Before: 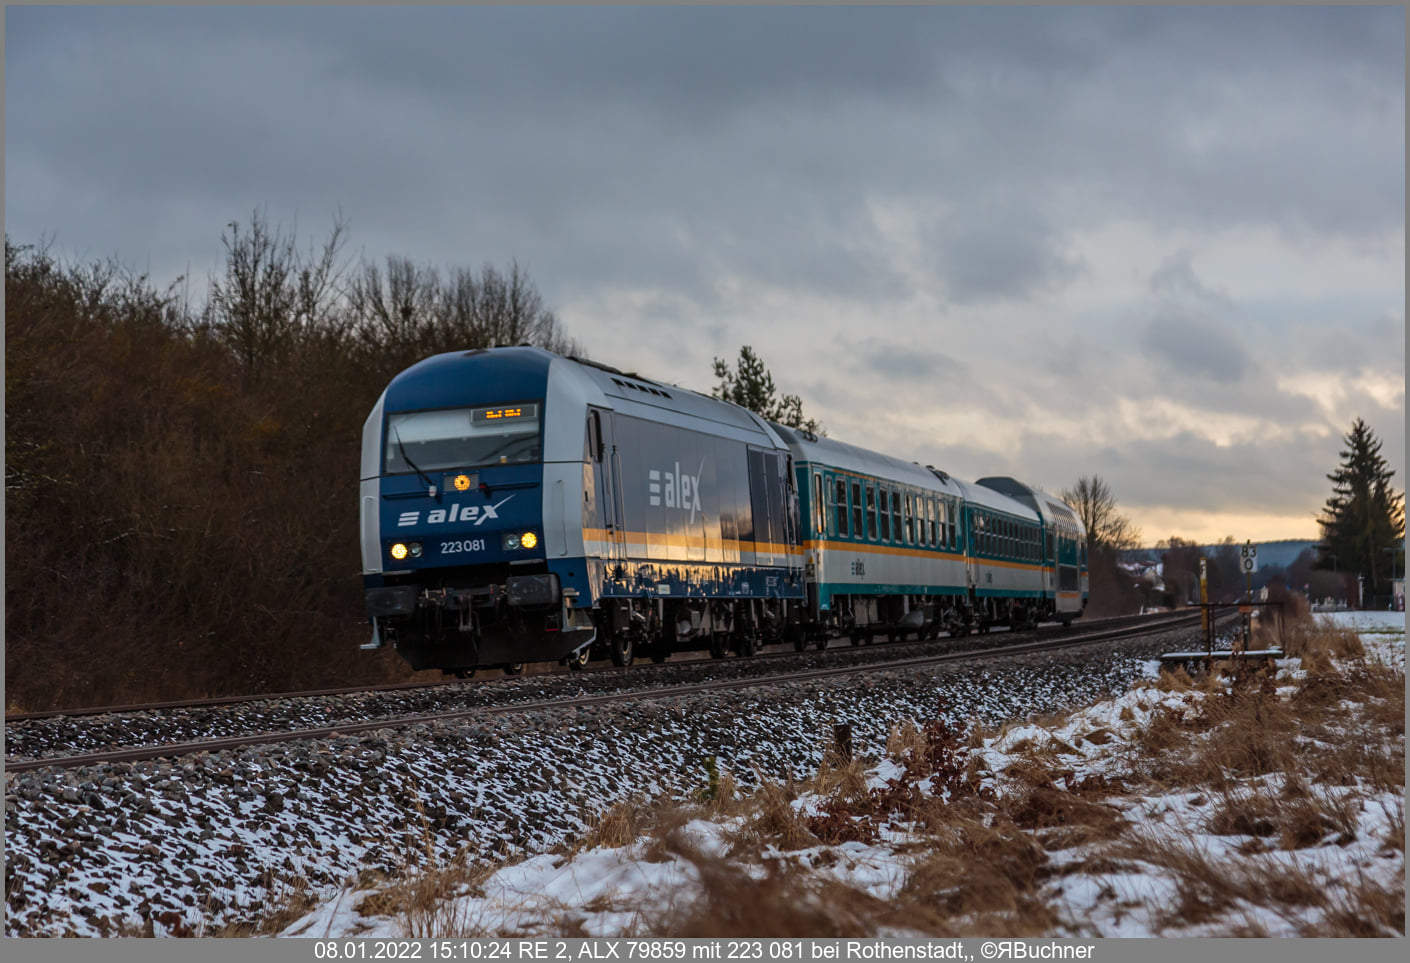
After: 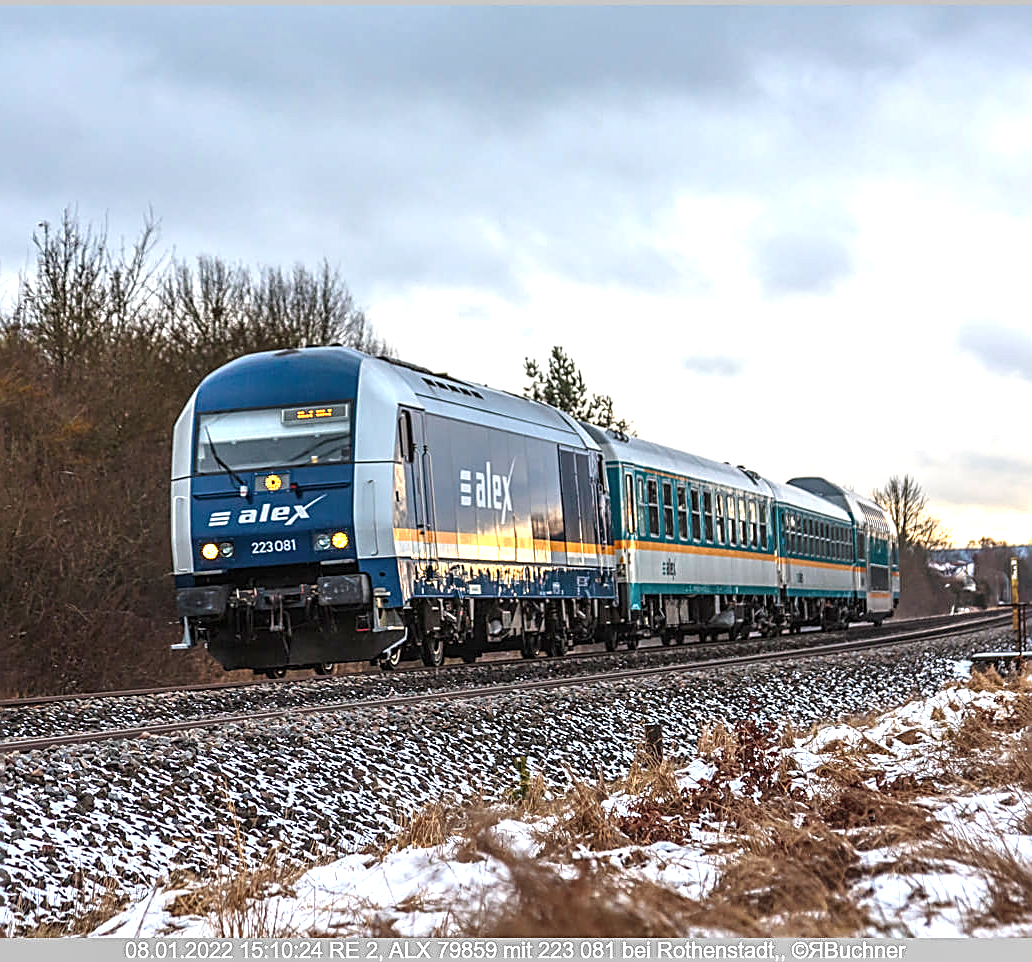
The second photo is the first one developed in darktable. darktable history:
crop: left 13.414%, top 0%, right 13.348%
exposure: black level correction 0, exposure 1.467 EV, compensate highlight preservation false
sharpen: amount 0.998
local contrast: on, module defaults
